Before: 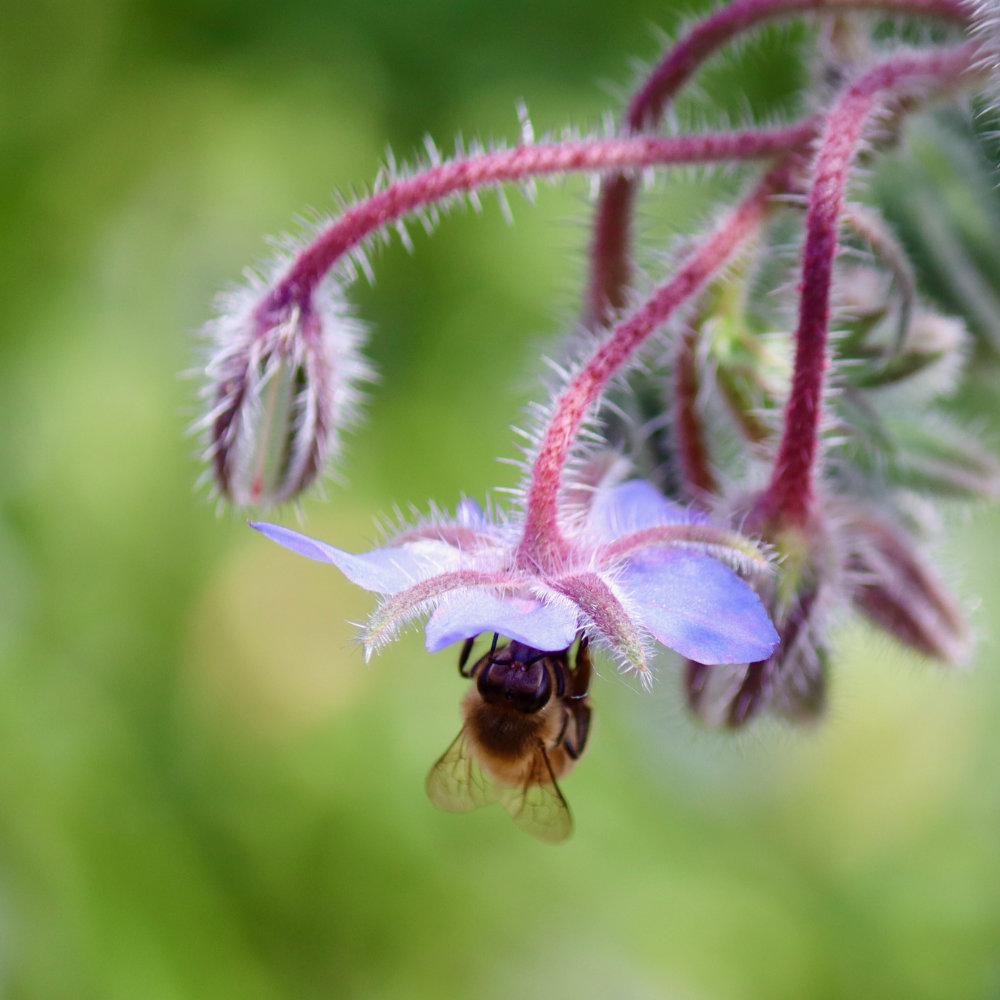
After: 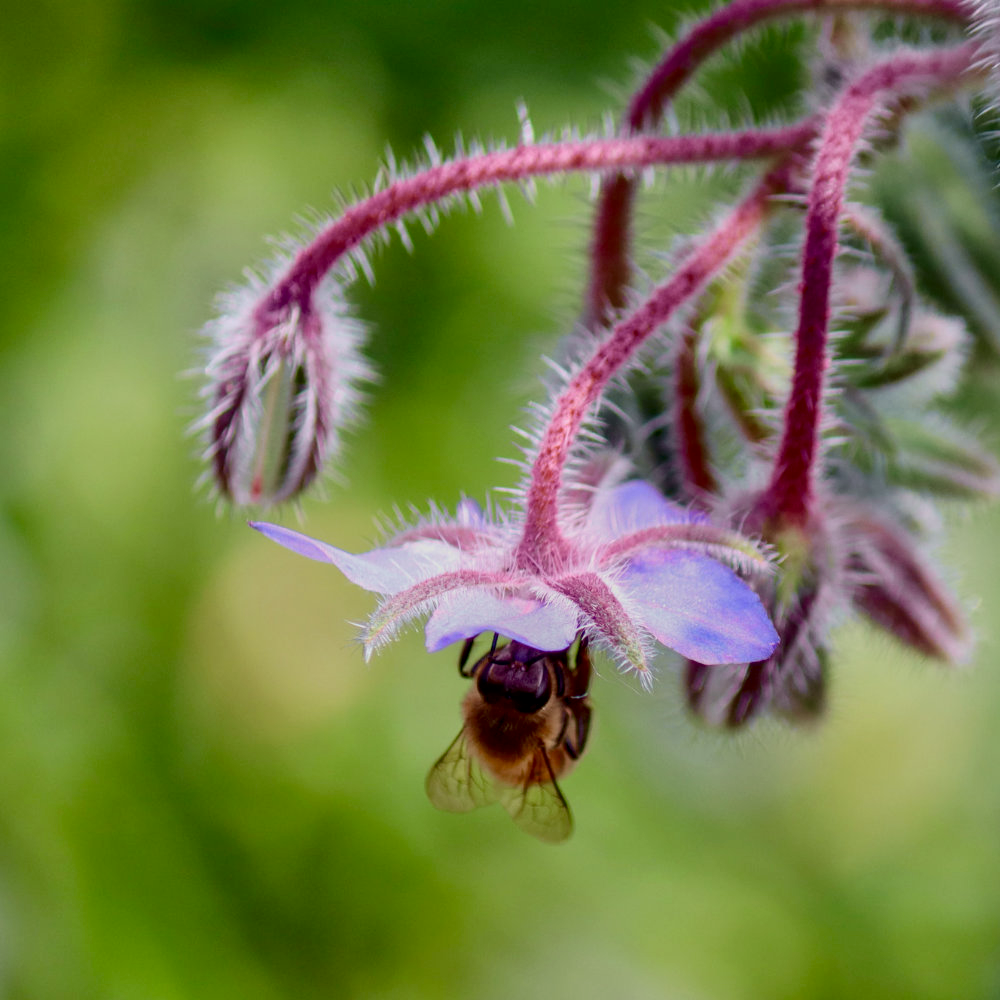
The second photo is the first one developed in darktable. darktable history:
local contrast: highlights 61%, detail 143%, midtone range 0.428
tone curve: curves: ch0 [(0, 0.014) (0.036, 0.047) (0.15, 0.156) (0.27, 0.258) (0.511, 0.506) (0.761, 0.741) (1, 0.919)]; ch1 [(0, 0) (0.179, 0.173) (0.322, 0.32) (0.429, 0.431) (0.502, 0.5) (0.519, 0.522) (0.562, 0.575) (0.631, 0.65) (0.72, 0.692) (1, 1)]; ch2 [(0, 0) (0.29, 0.295) (0.404, 0.436) (0.497, 0.498) (0.533, 0.556) (0.599, 0.607) (0.696, 0.707) (1, 1)], color space Lab, independent channels, preserve colors none
shadows and highlights: radius 121.13, shadows 21.4, white point adjustment -9.72, highlights -14.39, soften with gaussian
